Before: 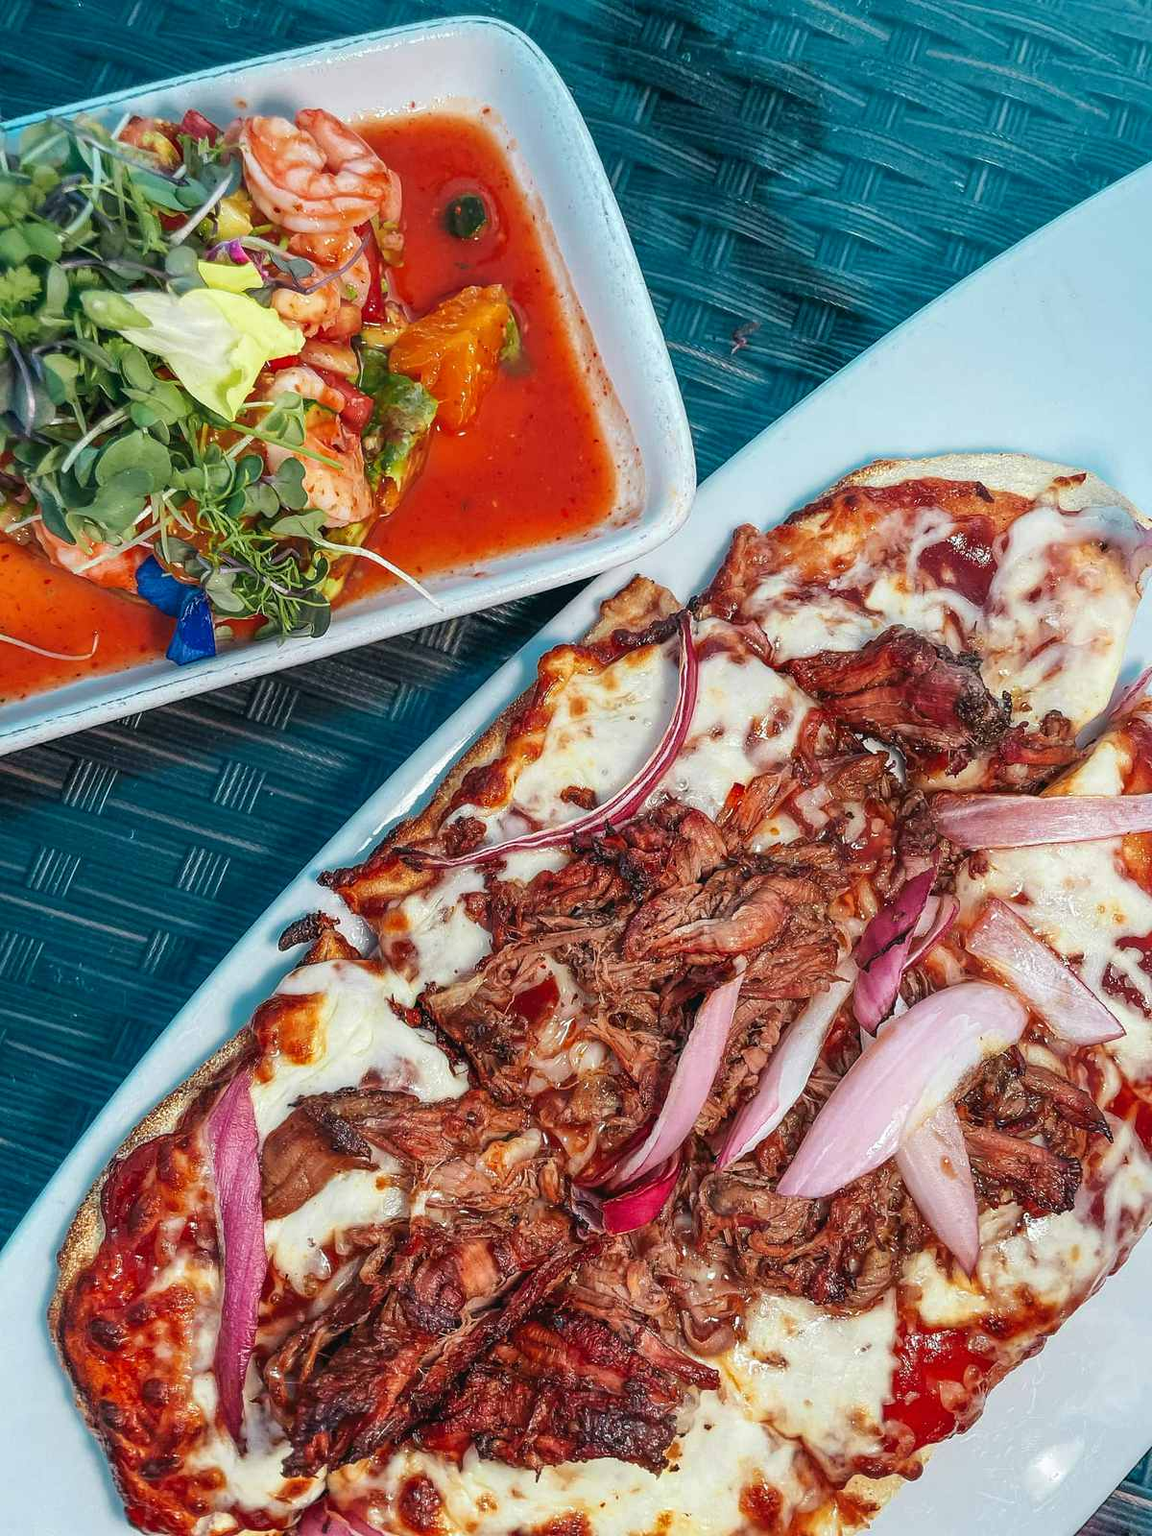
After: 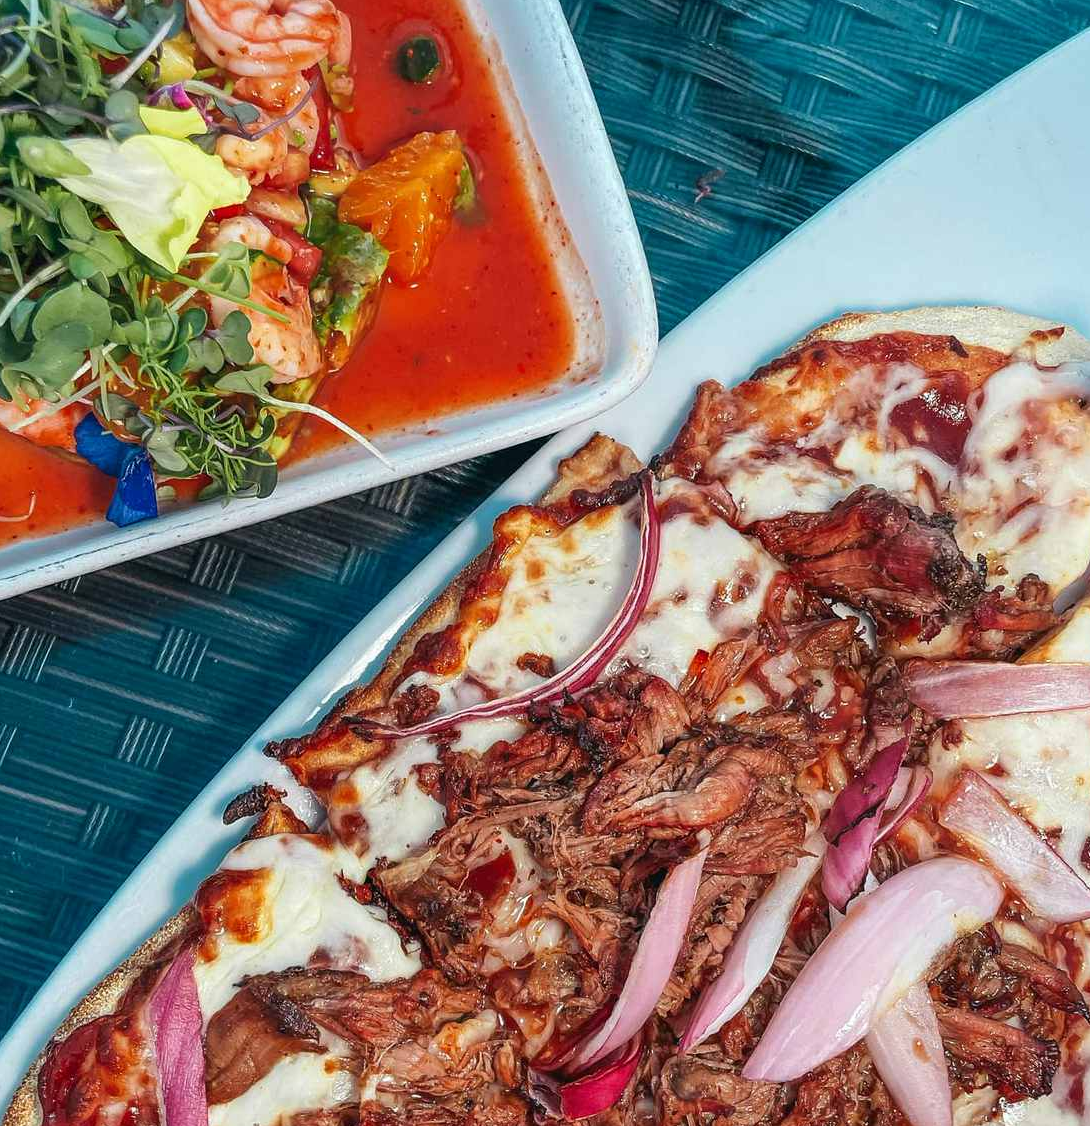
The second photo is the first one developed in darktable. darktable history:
crop: left 5.649%, top 10.42%, right 3.514%, bottom 19.186%
